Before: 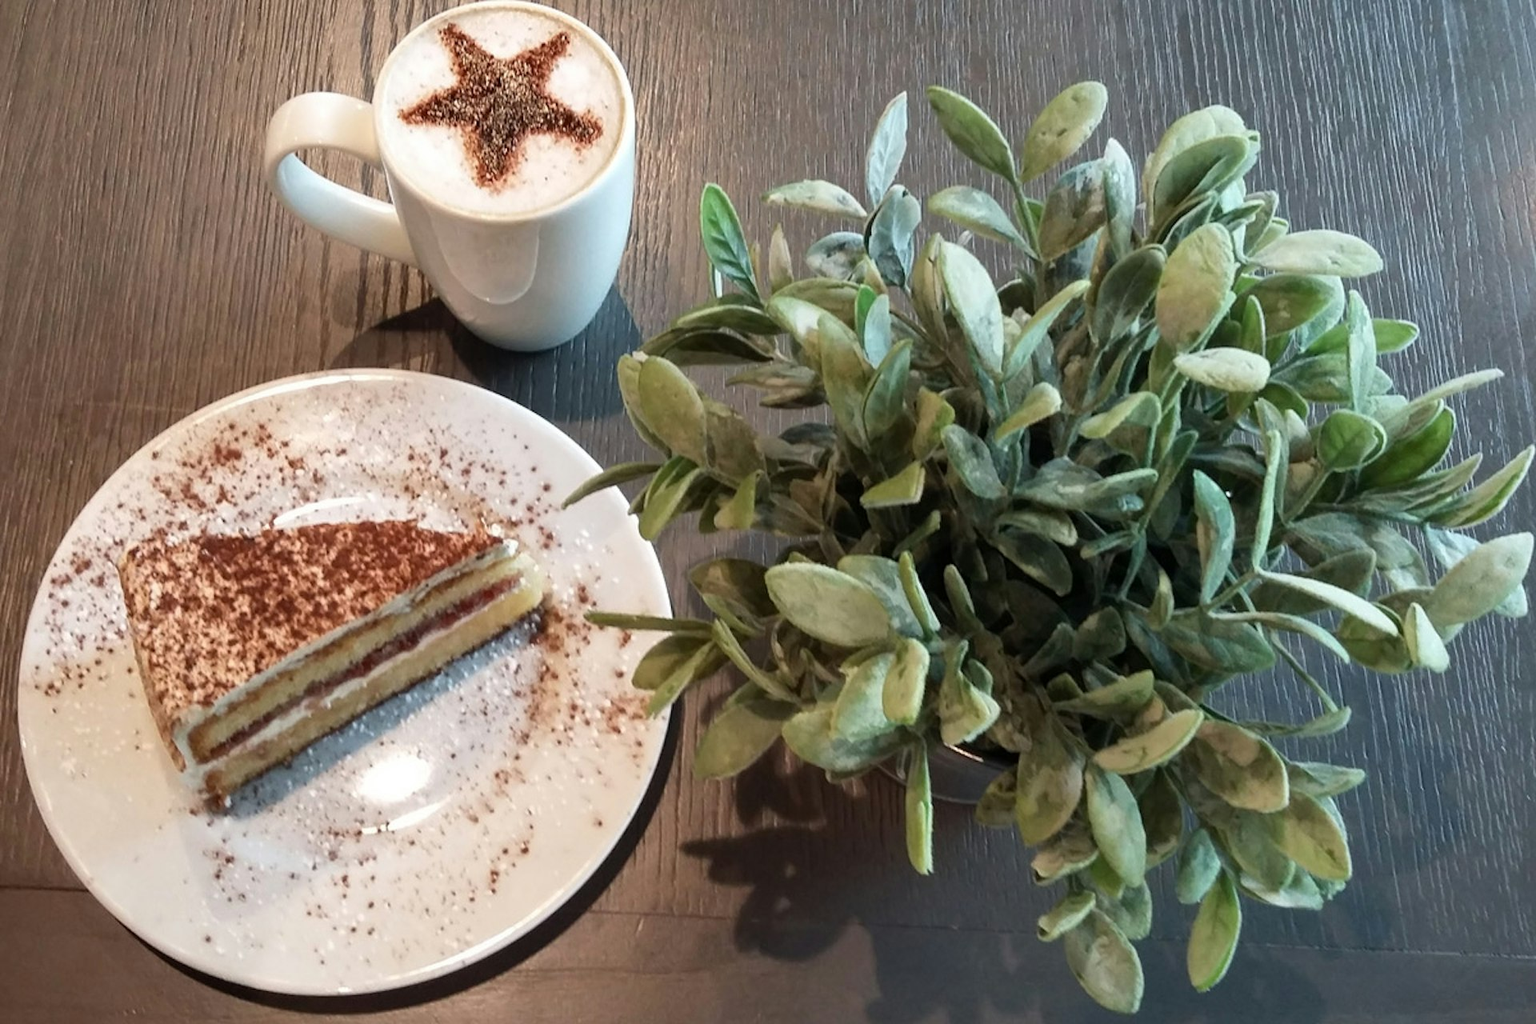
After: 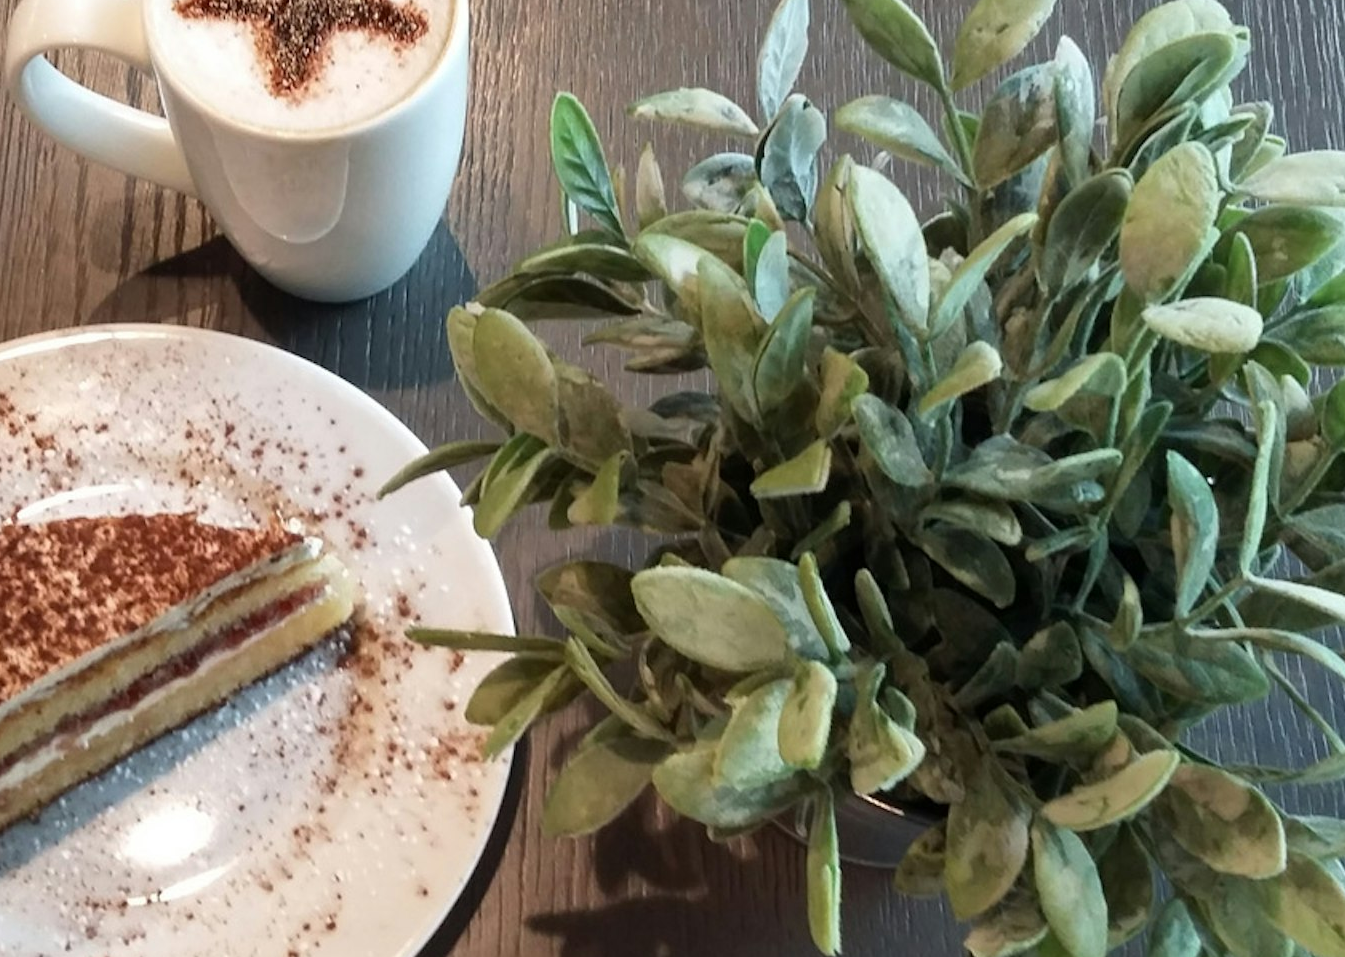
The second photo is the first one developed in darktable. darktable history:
crop and rotate: left 16.934%, top 10.749%, right 13.002%, bottom 14.485%
